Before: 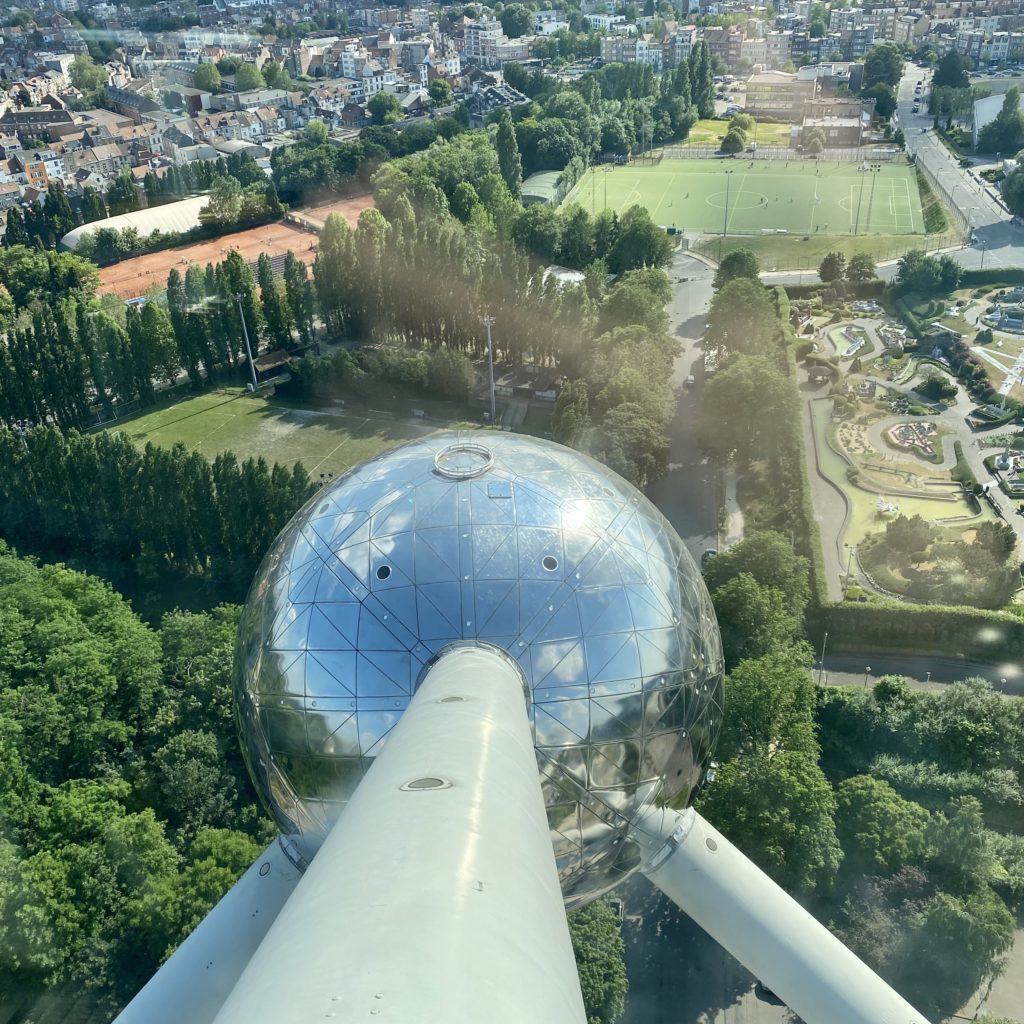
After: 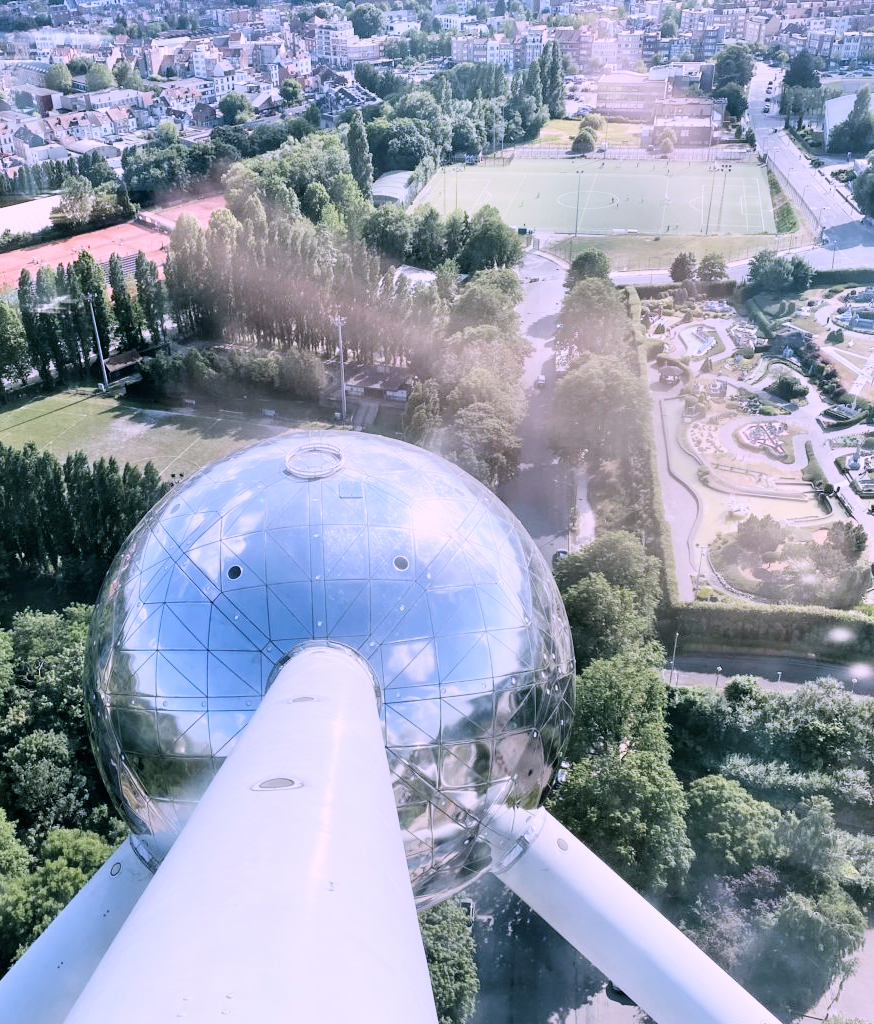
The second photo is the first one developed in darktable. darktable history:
crop and rotate: left 14.584%
filmic rgb: black relative exposure -5 EV, hardness 2.88, contrast 1.3
color correction: highlights a* 15.03, highlights b* -25.07
exposure: black level correction -0.002, exposure 0.708 EV, compensate exposure bias true, compensate highlight preservation false
